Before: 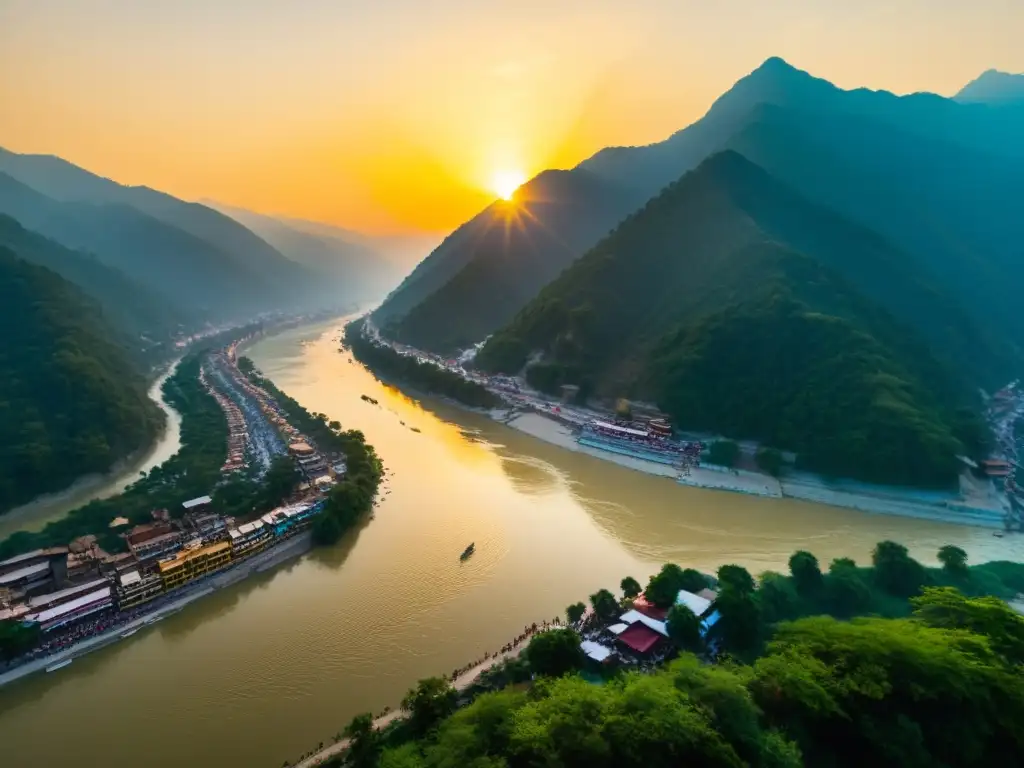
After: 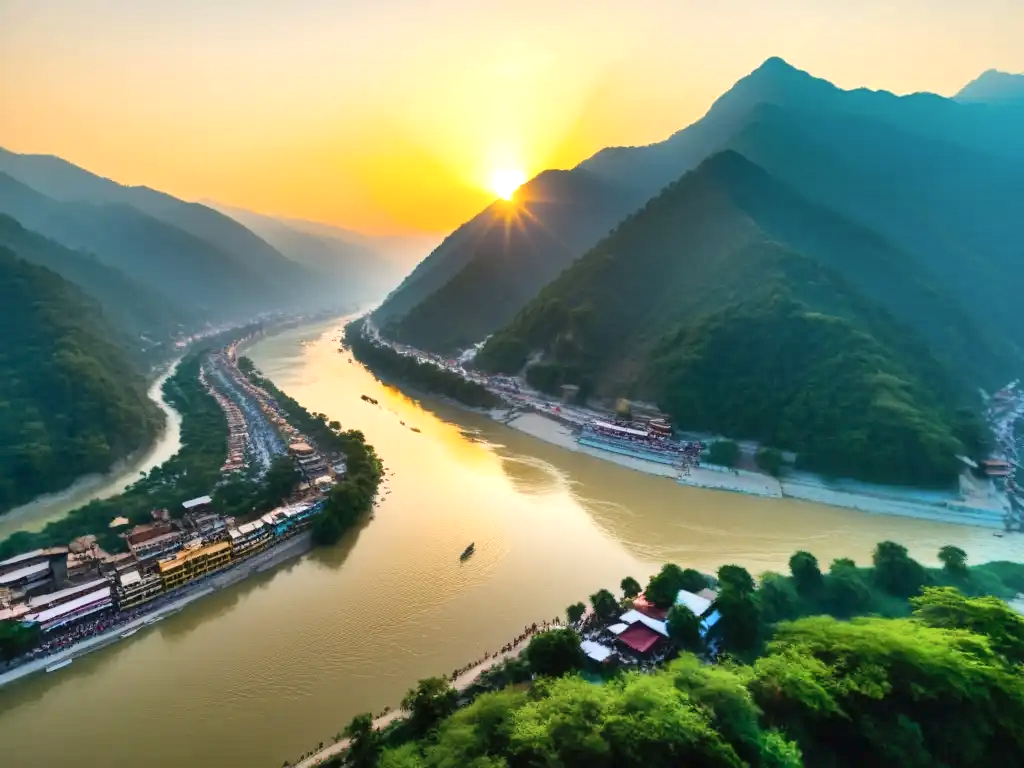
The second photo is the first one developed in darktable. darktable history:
tone equalizer: edges refinement/feathering 500, mask exposure compensation -1.57 EV, preserve details no
shadows and highlights: radius 109.86, shadows 51.19, white point adjustment 9.01, highlights -5.4, soften with gaussian
